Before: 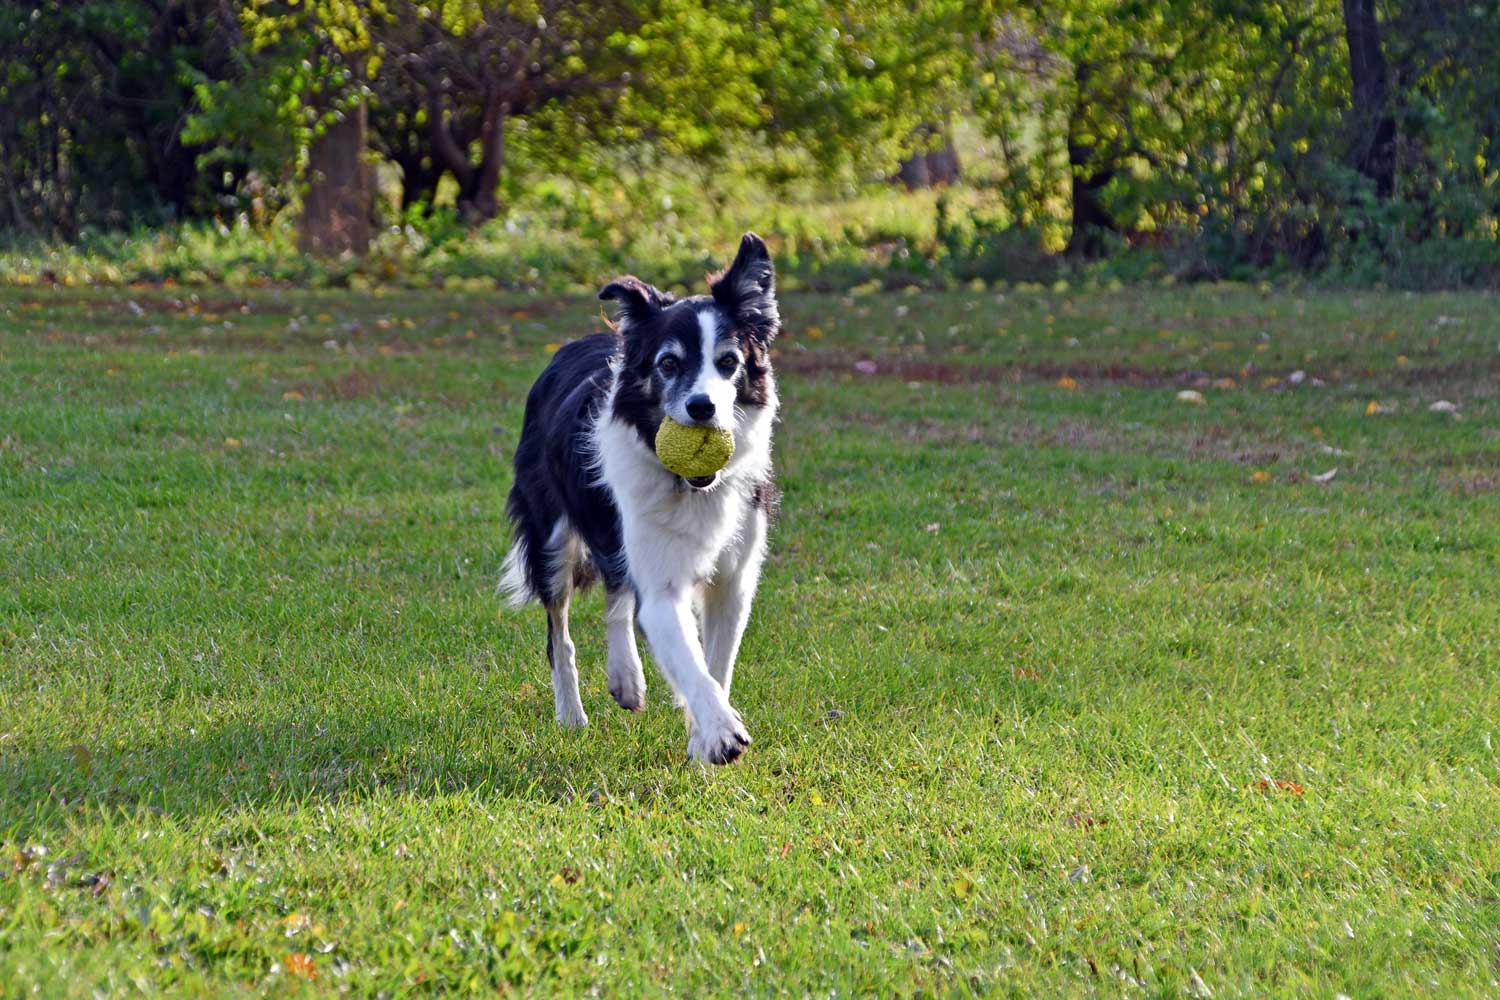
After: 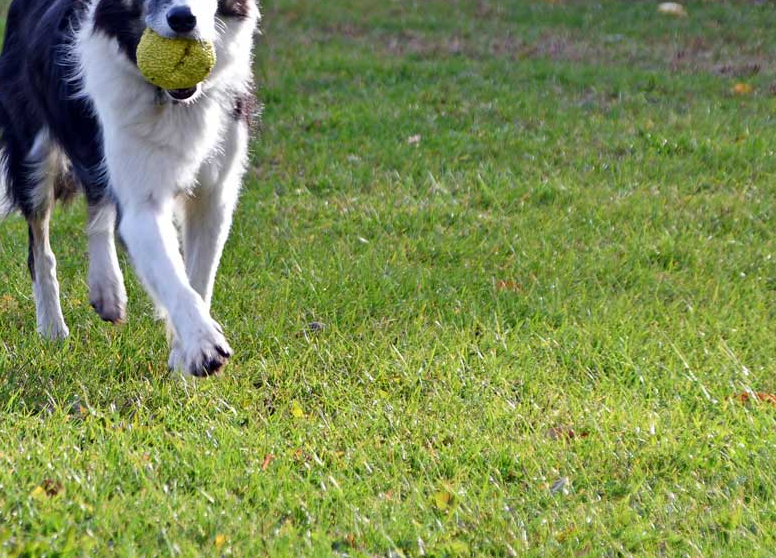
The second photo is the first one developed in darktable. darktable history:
crop: left 34.612%, top 38.817%, right 13.616%, bottom 5.229%
